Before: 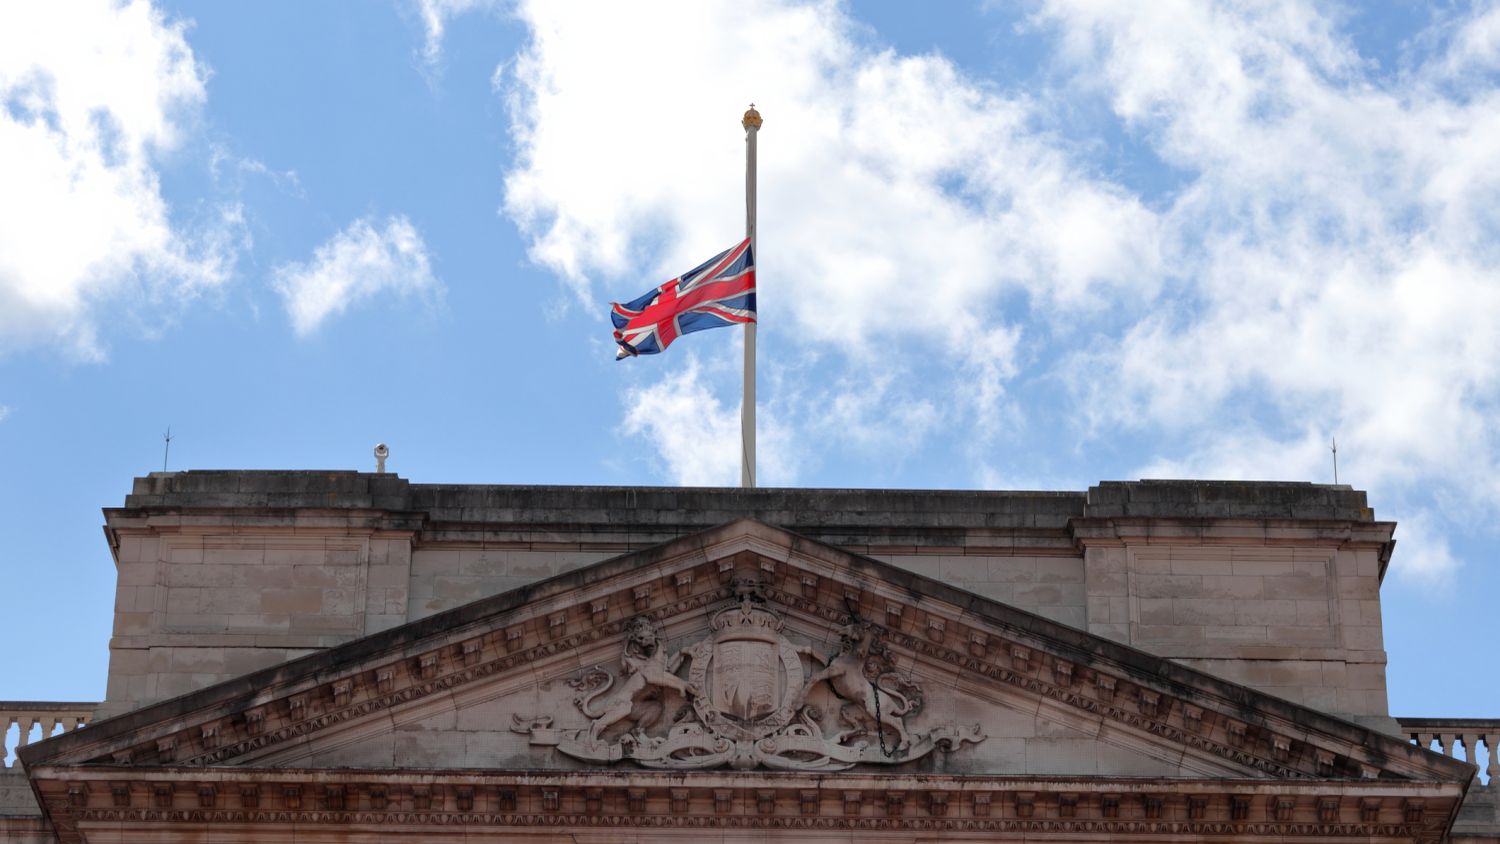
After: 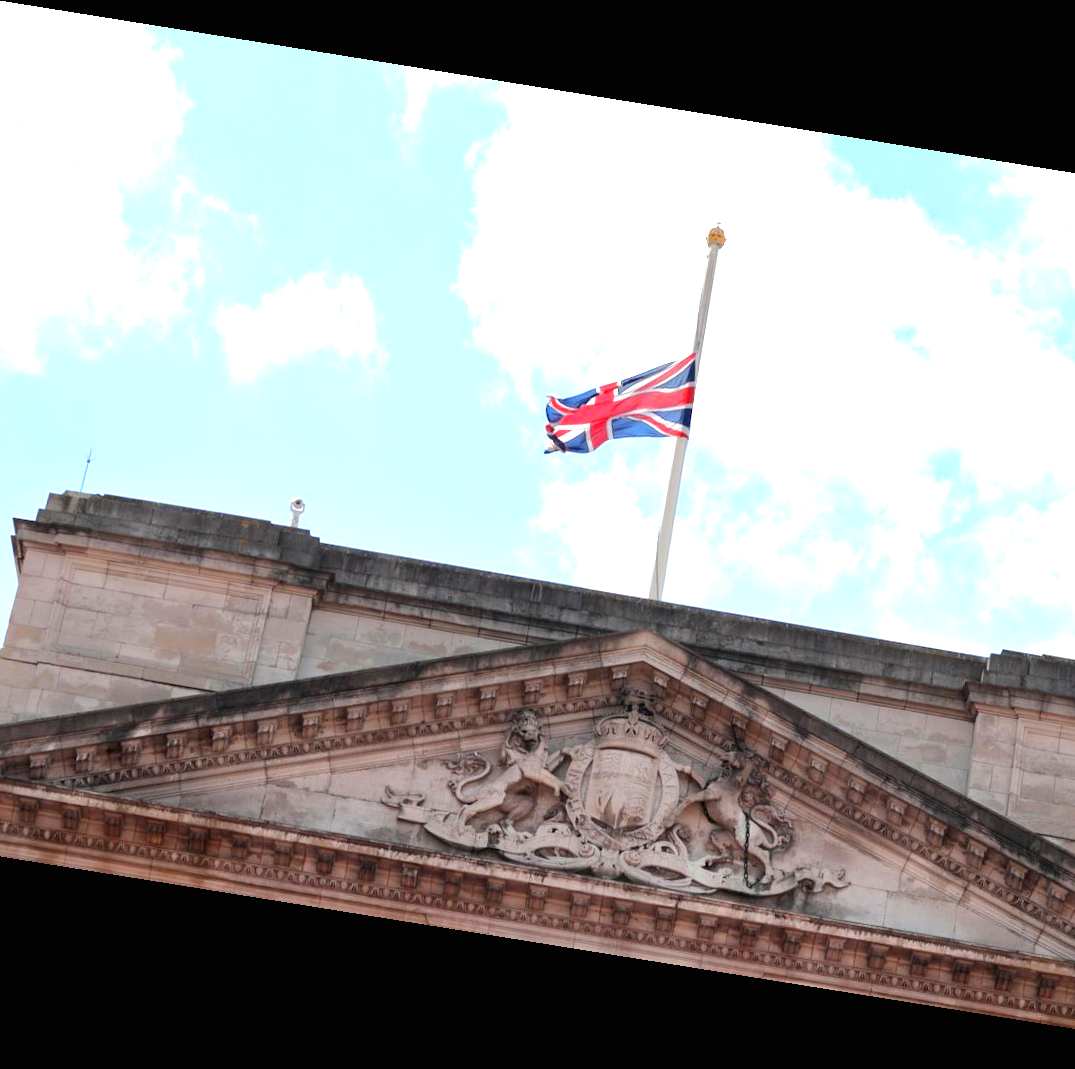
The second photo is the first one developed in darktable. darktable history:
exposure: black level correction 0, exposure 1.3 EV, compensate exposure bias true, compensate highlight preservation false
crop and rotate: left 8.786%, right 24.548%
rotate and perspective: rotation 9.12°, automatic cropping off
